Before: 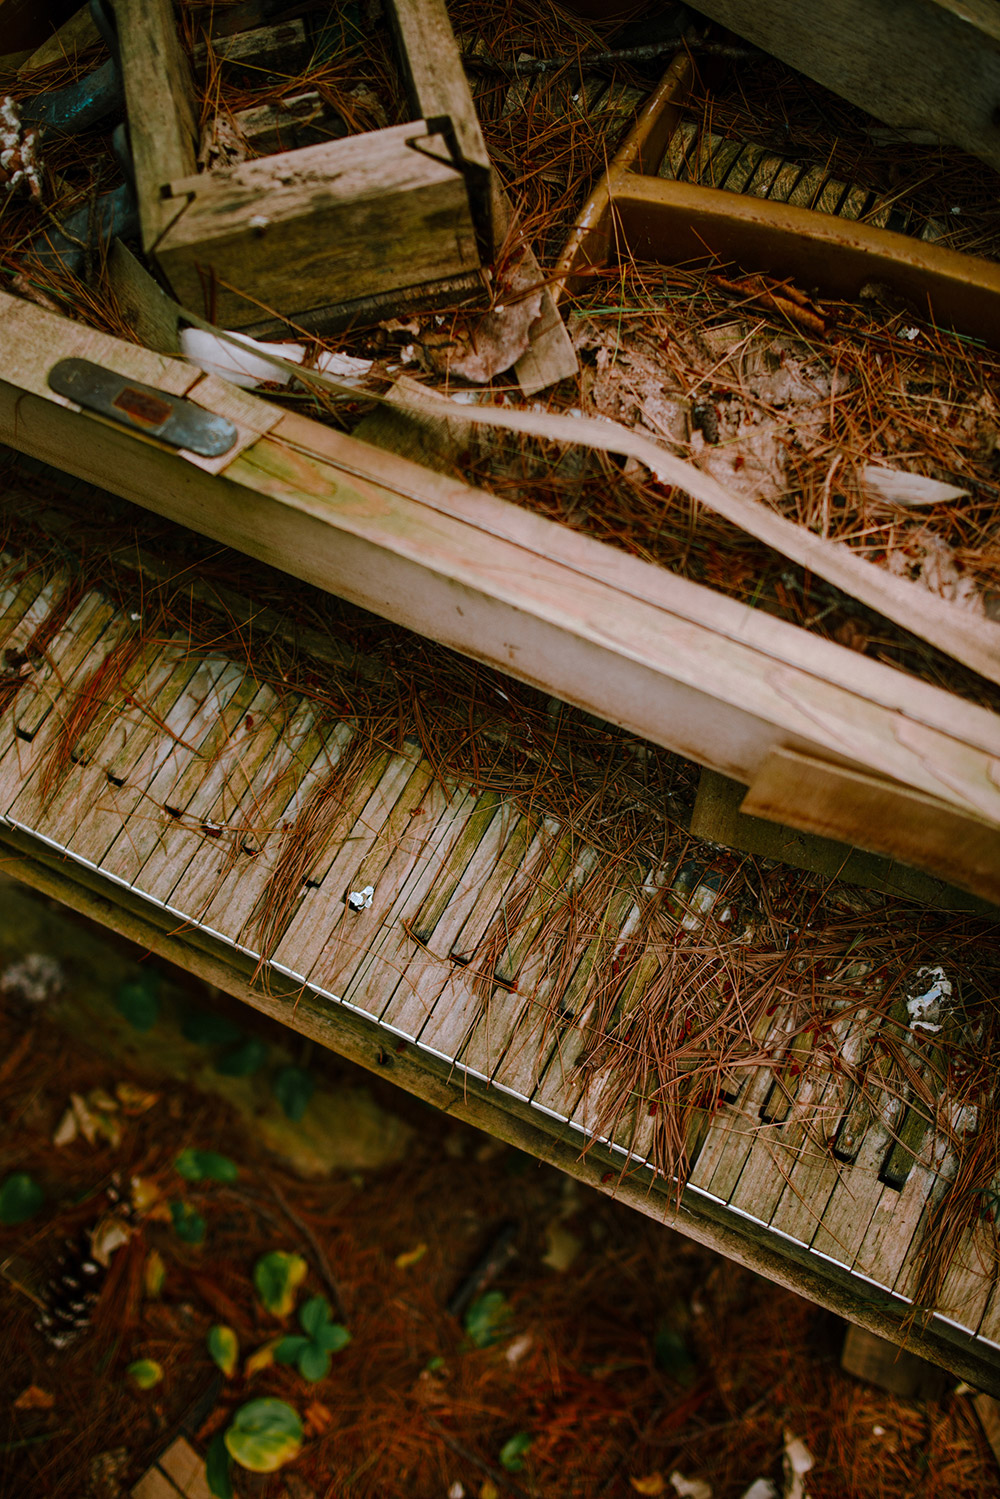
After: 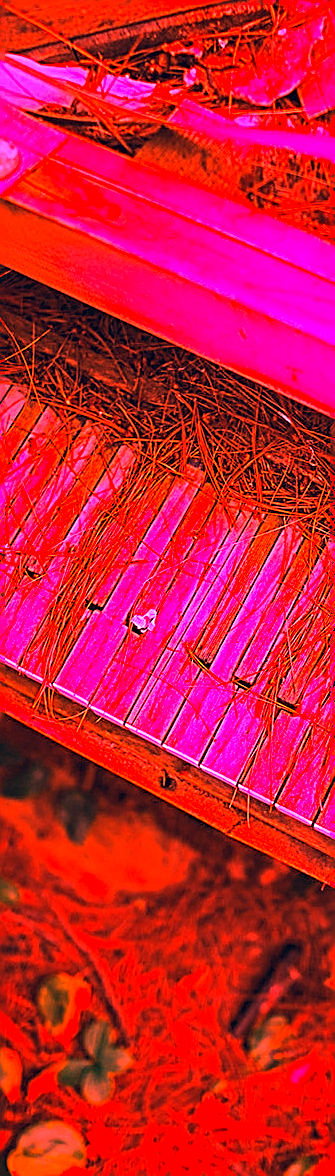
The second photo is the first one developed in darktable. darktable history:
white balance: red 4.26, blue 1.802
crop and rotate: left 21.77%, top 18.528%, right 44.676%, bottom 2.997%
sharpen: on, module defaults
color correction: highlights a* 10.32, highlights b* 14.66, shadows a* -9.59, shadows b* -15.02
